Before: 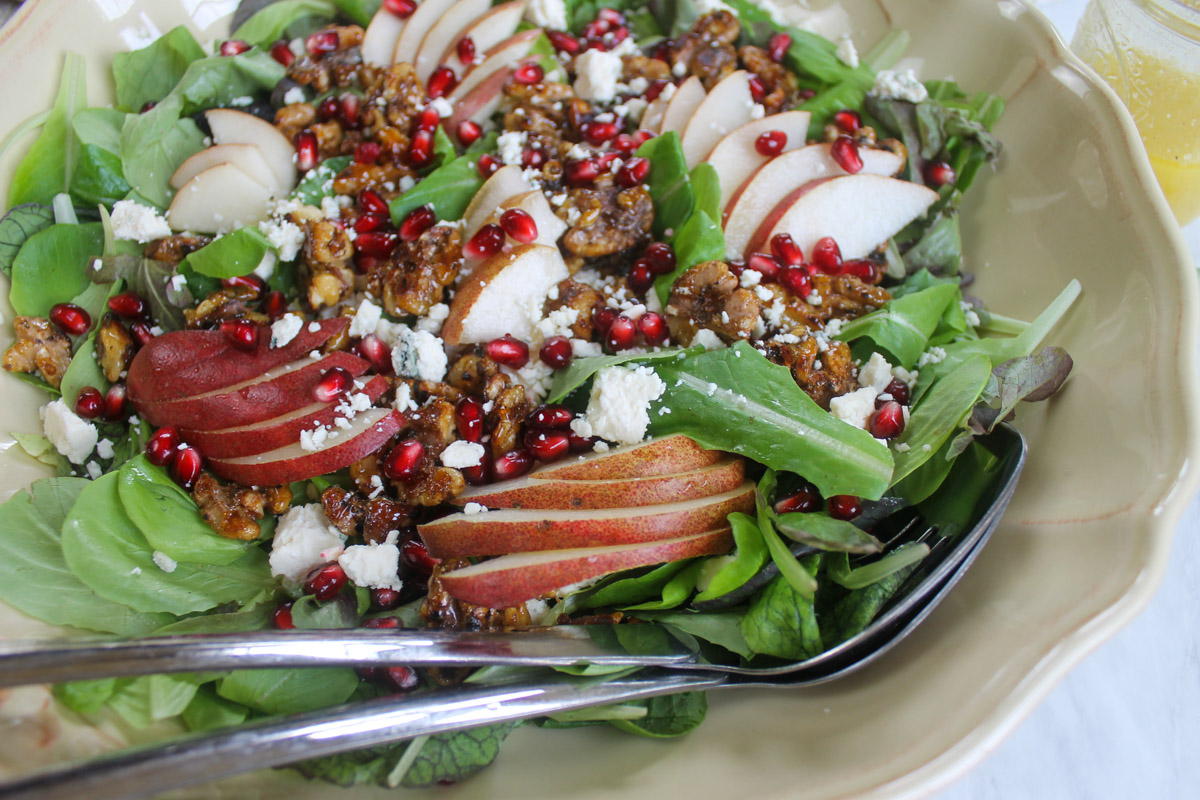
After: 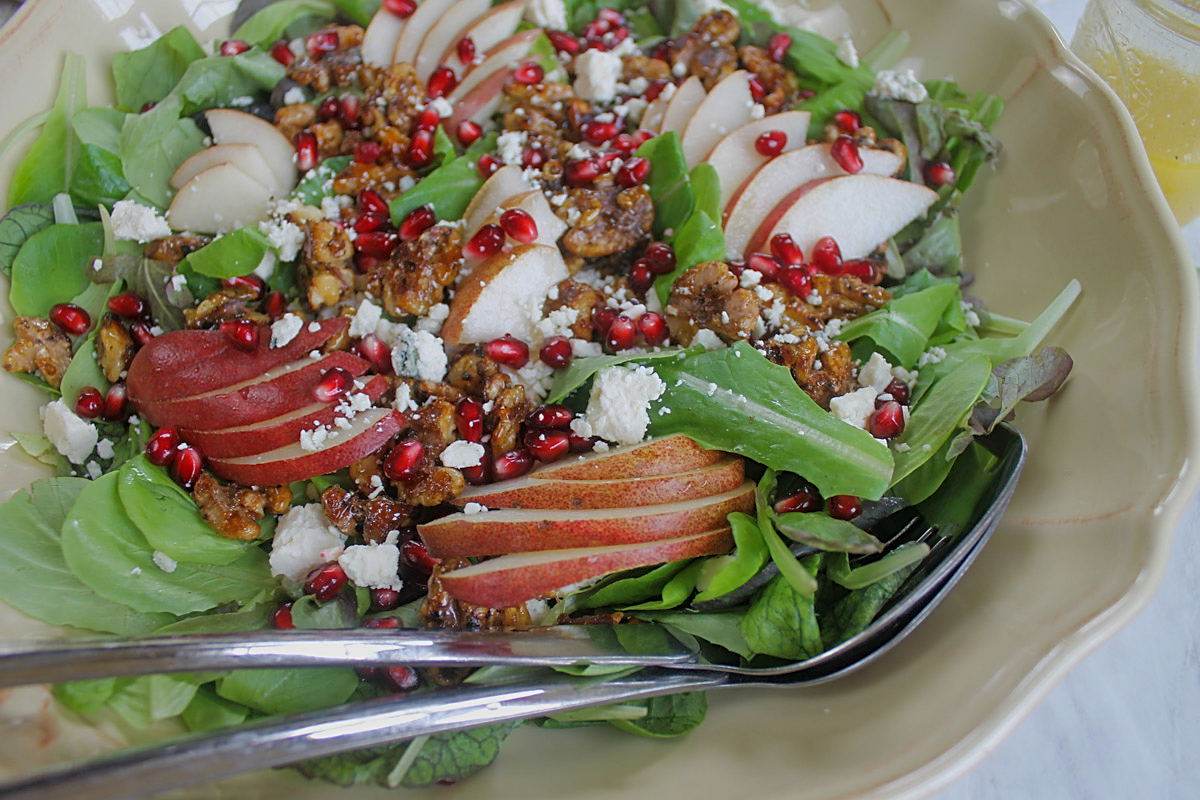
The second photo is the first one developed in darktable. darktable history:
tone equalizer: -8 EV 0.285 EV, -7 EV 0.427 EV, -6 EV 0.451 EV, -5 EV 0.245 EV, -3 EV -0.257 EV, -2 EV -0.399 EV, -1 EV -0.394 EV, +0 EV -0.258 EV, edges refinement/feathering 500, mask exposure compensation -1.57 EV, preserve details no
sharpen: on, module defaults
shadows and highlights: shadows 48.87, highlights -42.32, soften with gaussian
